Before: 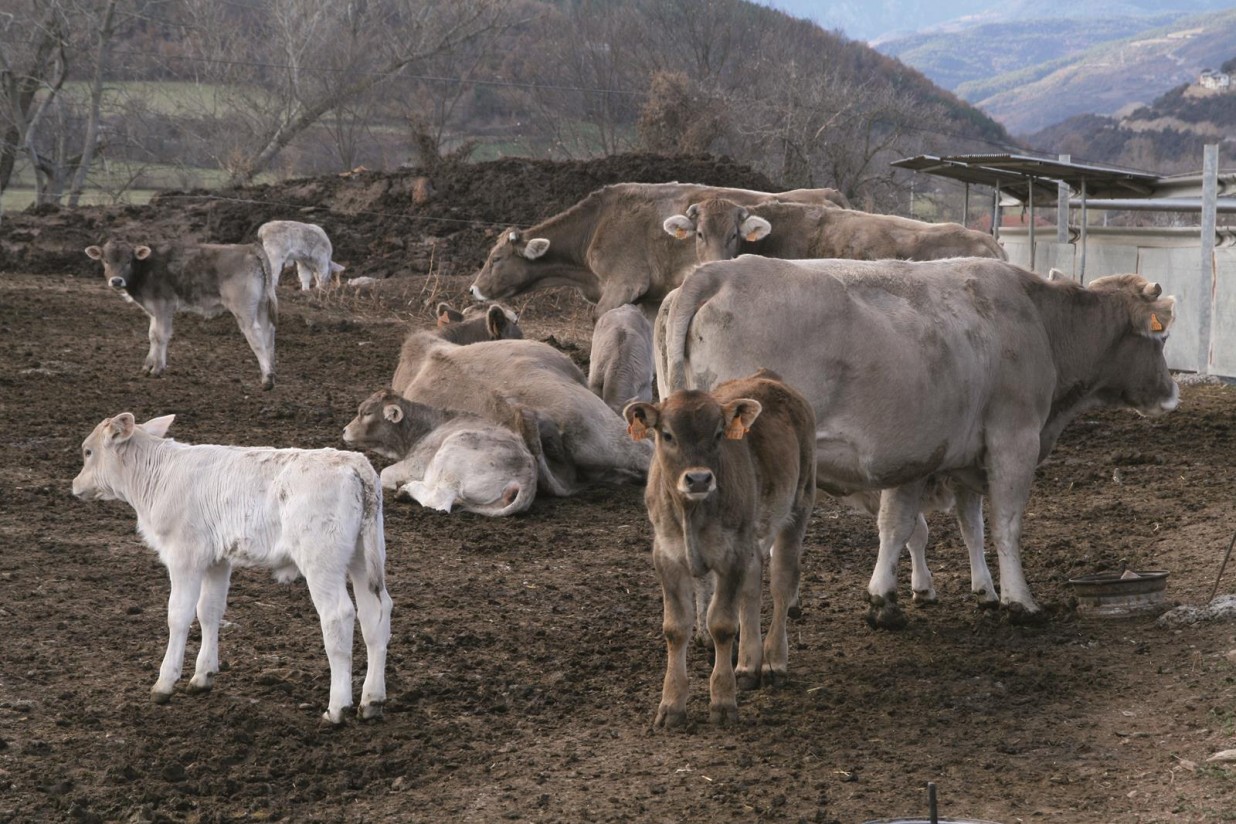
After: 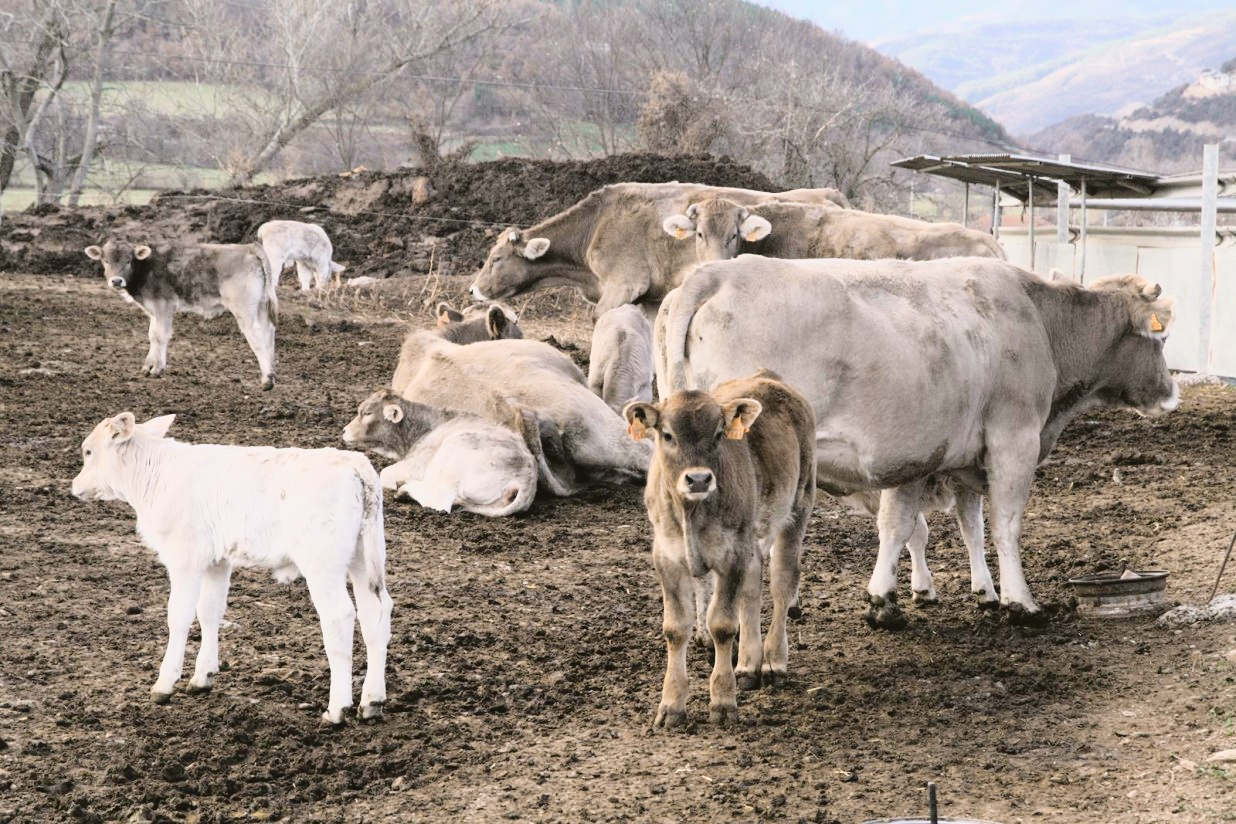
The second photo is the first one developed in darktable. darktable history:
tone curve: curves: ch0 [(0, 0.049) (0.113, 0.084) (0.285, 0.301) (0.673, 0.796) (0.845, 0.932) (0.994, 0.971)]; ch1 [(0, 0) (0.456, 0.424) (0.498, 0.5) (0.57, 0.557) (0.631, 0.635) (1, 1)]; ch2 [(0, 0) (0.395, 0.398) (0.44, 0.456) (0.502, 0.507) (0.55, 0.559) (0.67, 0.702) (1, 1)], color space Lab, independent channels, preserve colors none
exposure: exposure 1 EV, compensate highlight preservation false
filmic rgb: black relative exposure -7.65 EV, white relative exposure 4.56 EV, hardness 3.61, contrast 1.057
